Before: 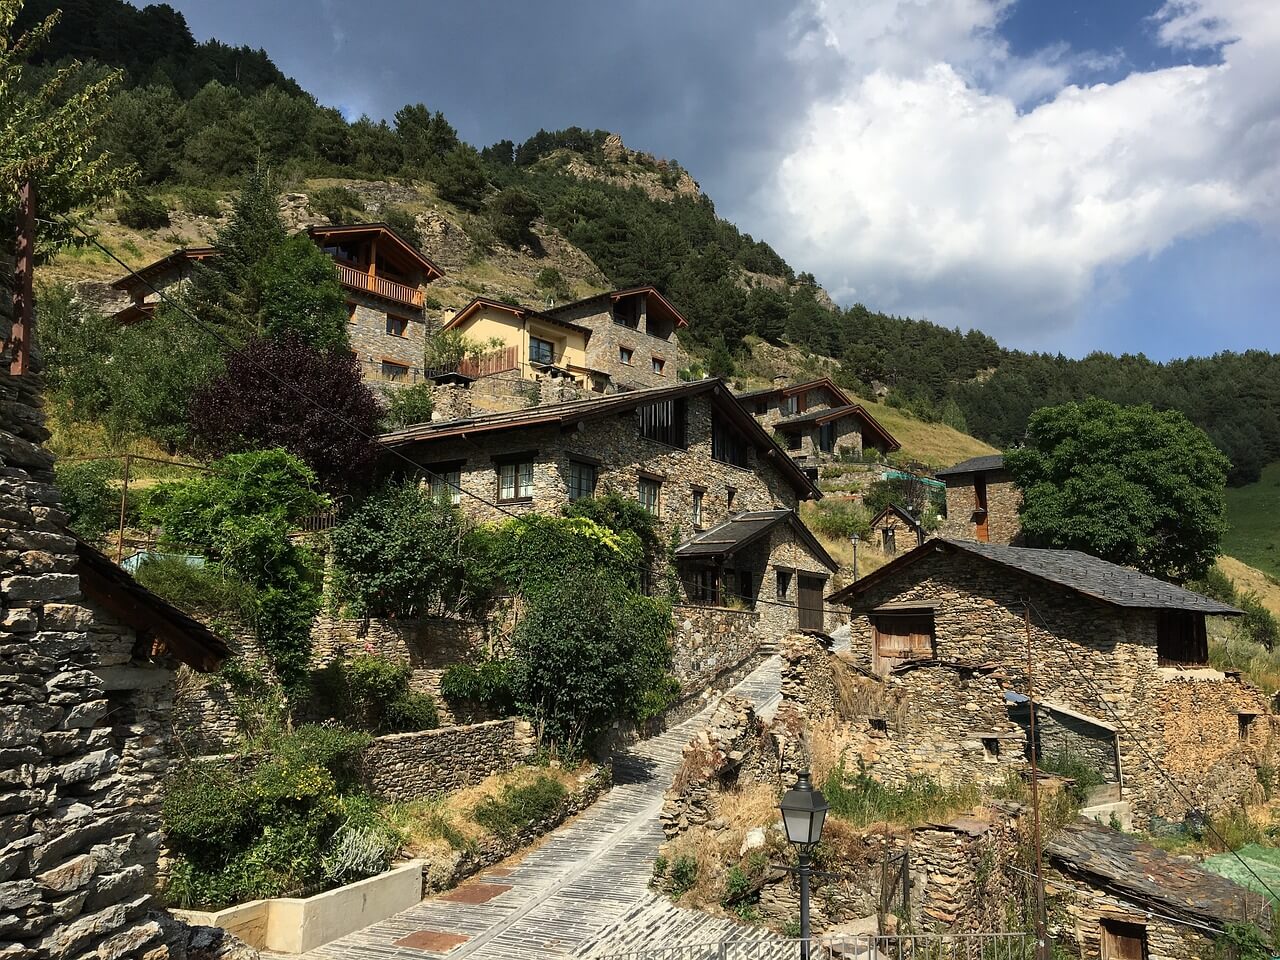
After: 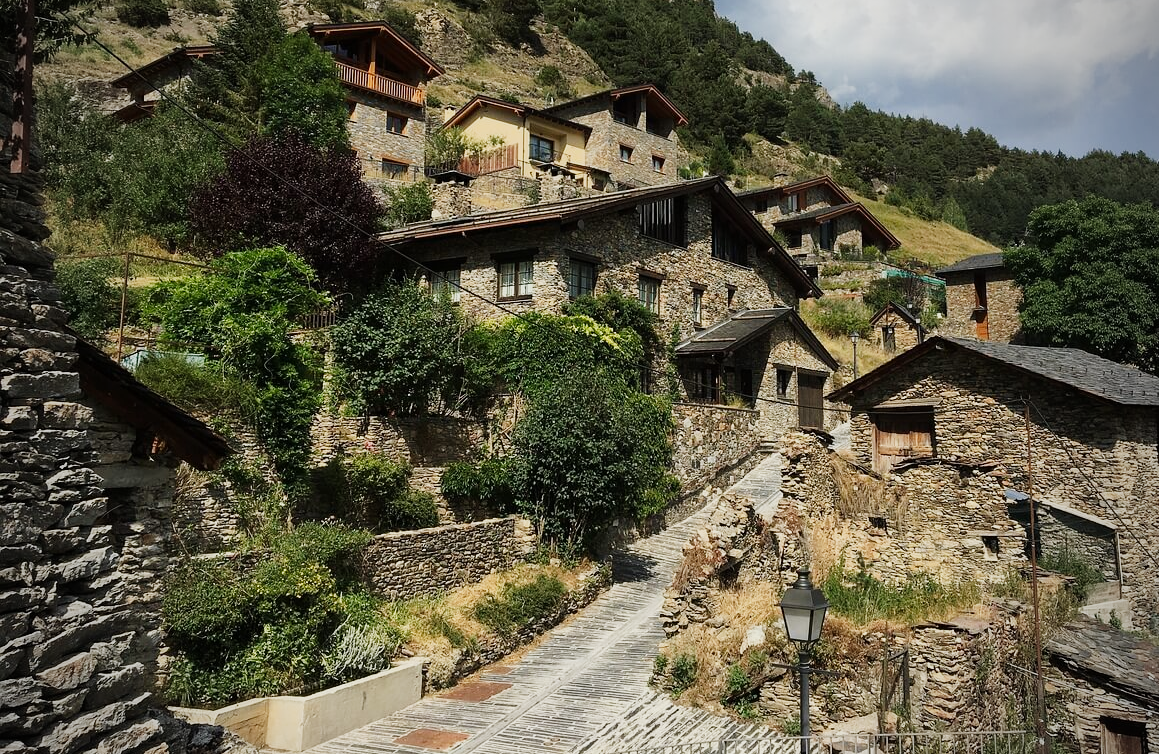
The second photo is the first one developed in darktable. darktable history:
crop: top 21.116%, right 9.451%, bottom 0.261%
tone curve: curves: ch0 [(0, 0) (0.091, 0.074) (0.184, 0.168) (0.491, 0.519) (0.748, 0.765) (1, 0.919)]; ch1 [(0, 0) (0.179, 0.173) (0.322, 0.32) (0.424, 0.424) (0.502, 0.504) (0.56, 0.578) (0.631, 0.667) (0.777, 0.806) (1, 1)]; ch2 [(0, 0) (0.434, 0.447) (0.483, 0.487) (0.547, 0.564) (0.676, 0.673) (1, 1)], preserve colors none
vignetting: fall-off start 71.38%
